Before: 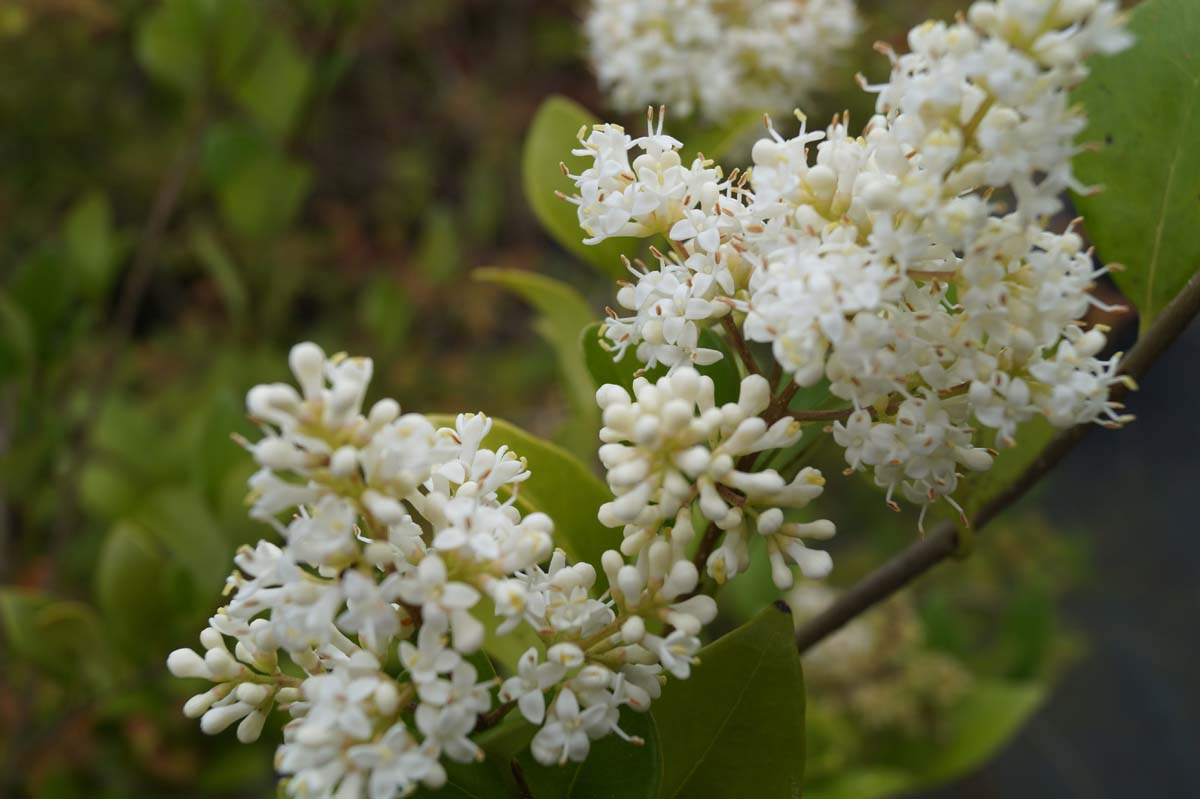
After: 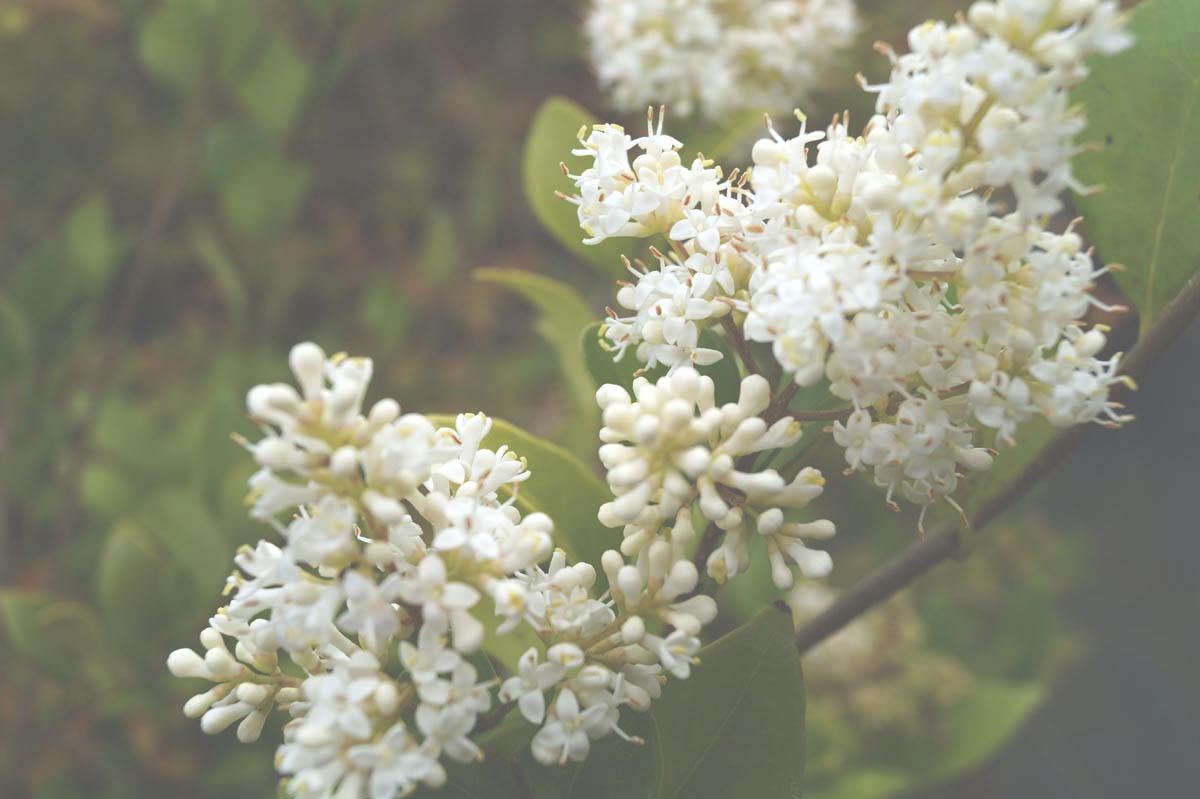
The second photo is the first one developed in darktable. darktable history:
exposure: black level correction -0.071, exposure 0.502 EV, compensate highlight preservation false
